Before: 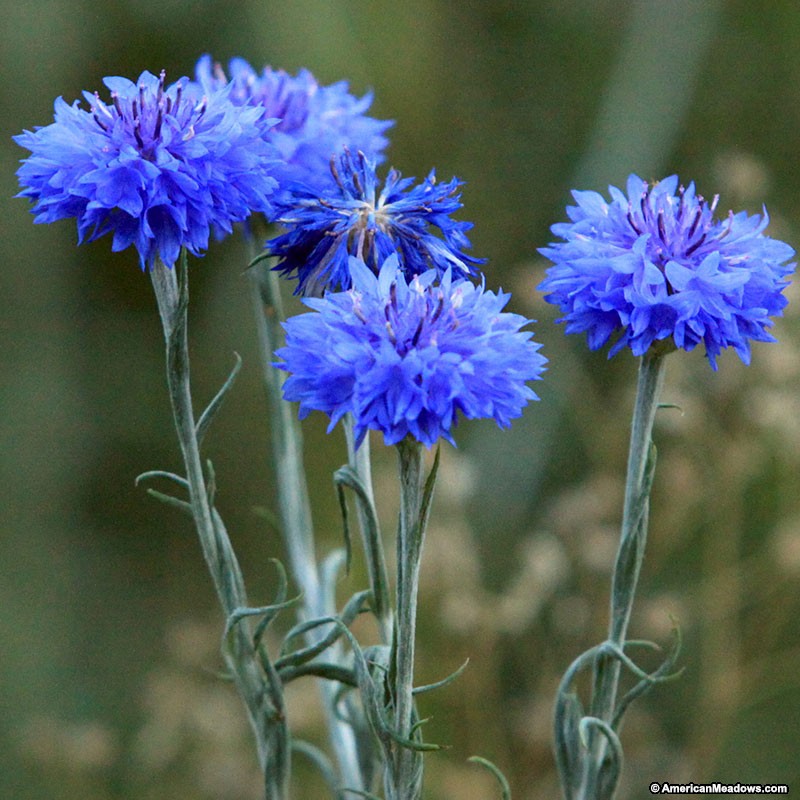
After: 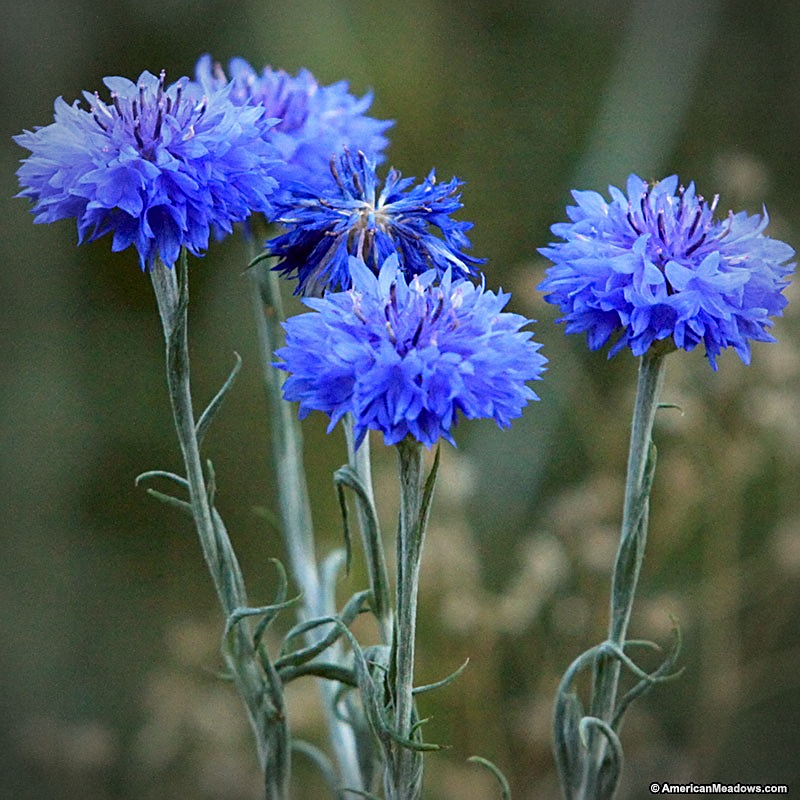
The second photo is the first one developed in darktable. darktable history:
exposure: compensate highlight preservation false
sharpen: on, module defaults
vignetting: fall-off start 79.88%
